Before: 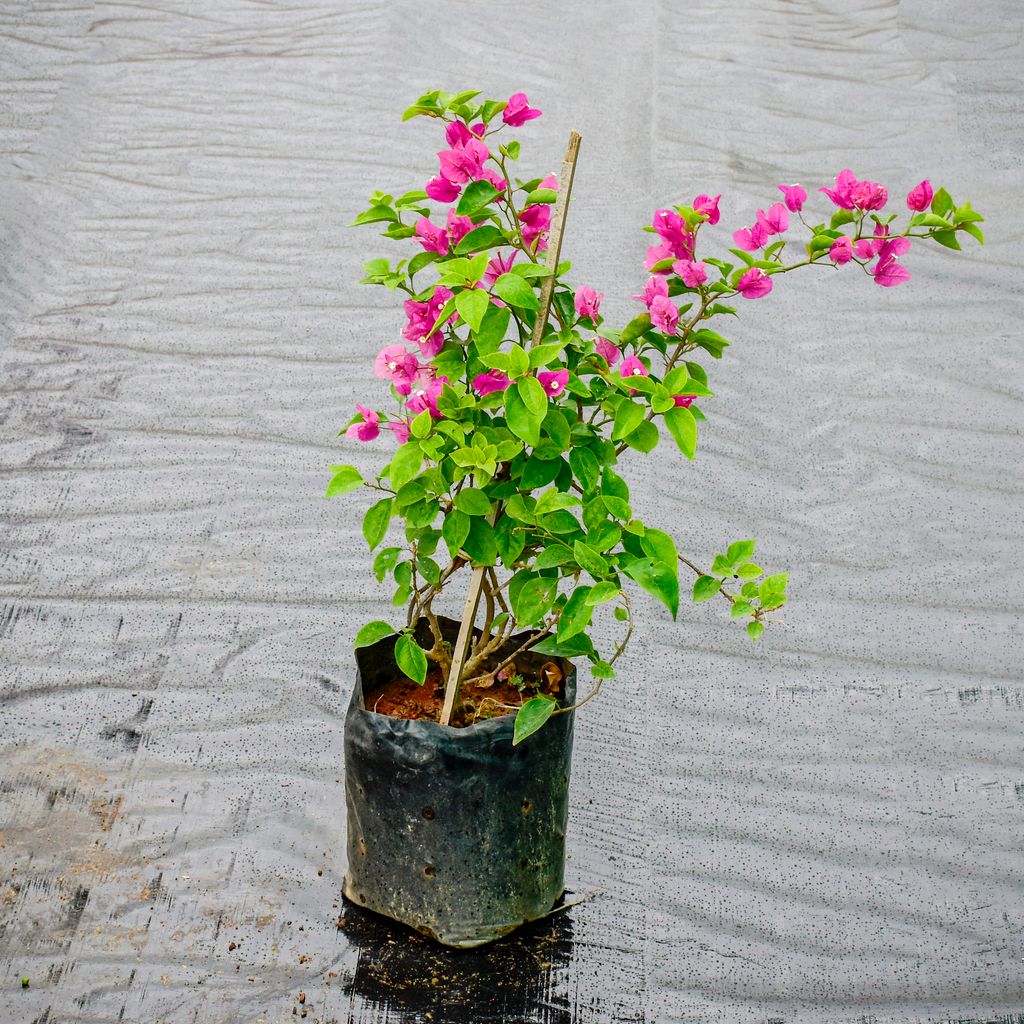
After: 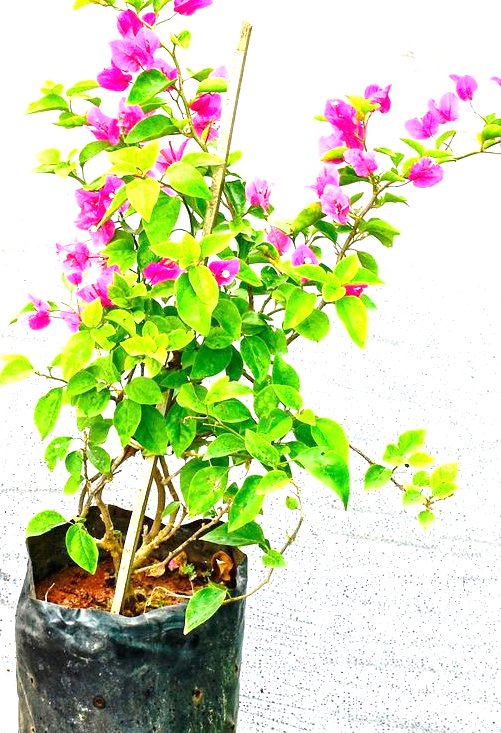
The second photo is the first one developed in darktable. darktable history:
crop: left 32.207%, top 10.937%, right 18.785%, bottom 17.472%
exposure: black level correction 0, exposure 1.466 EV, compensate highlight preservation false
